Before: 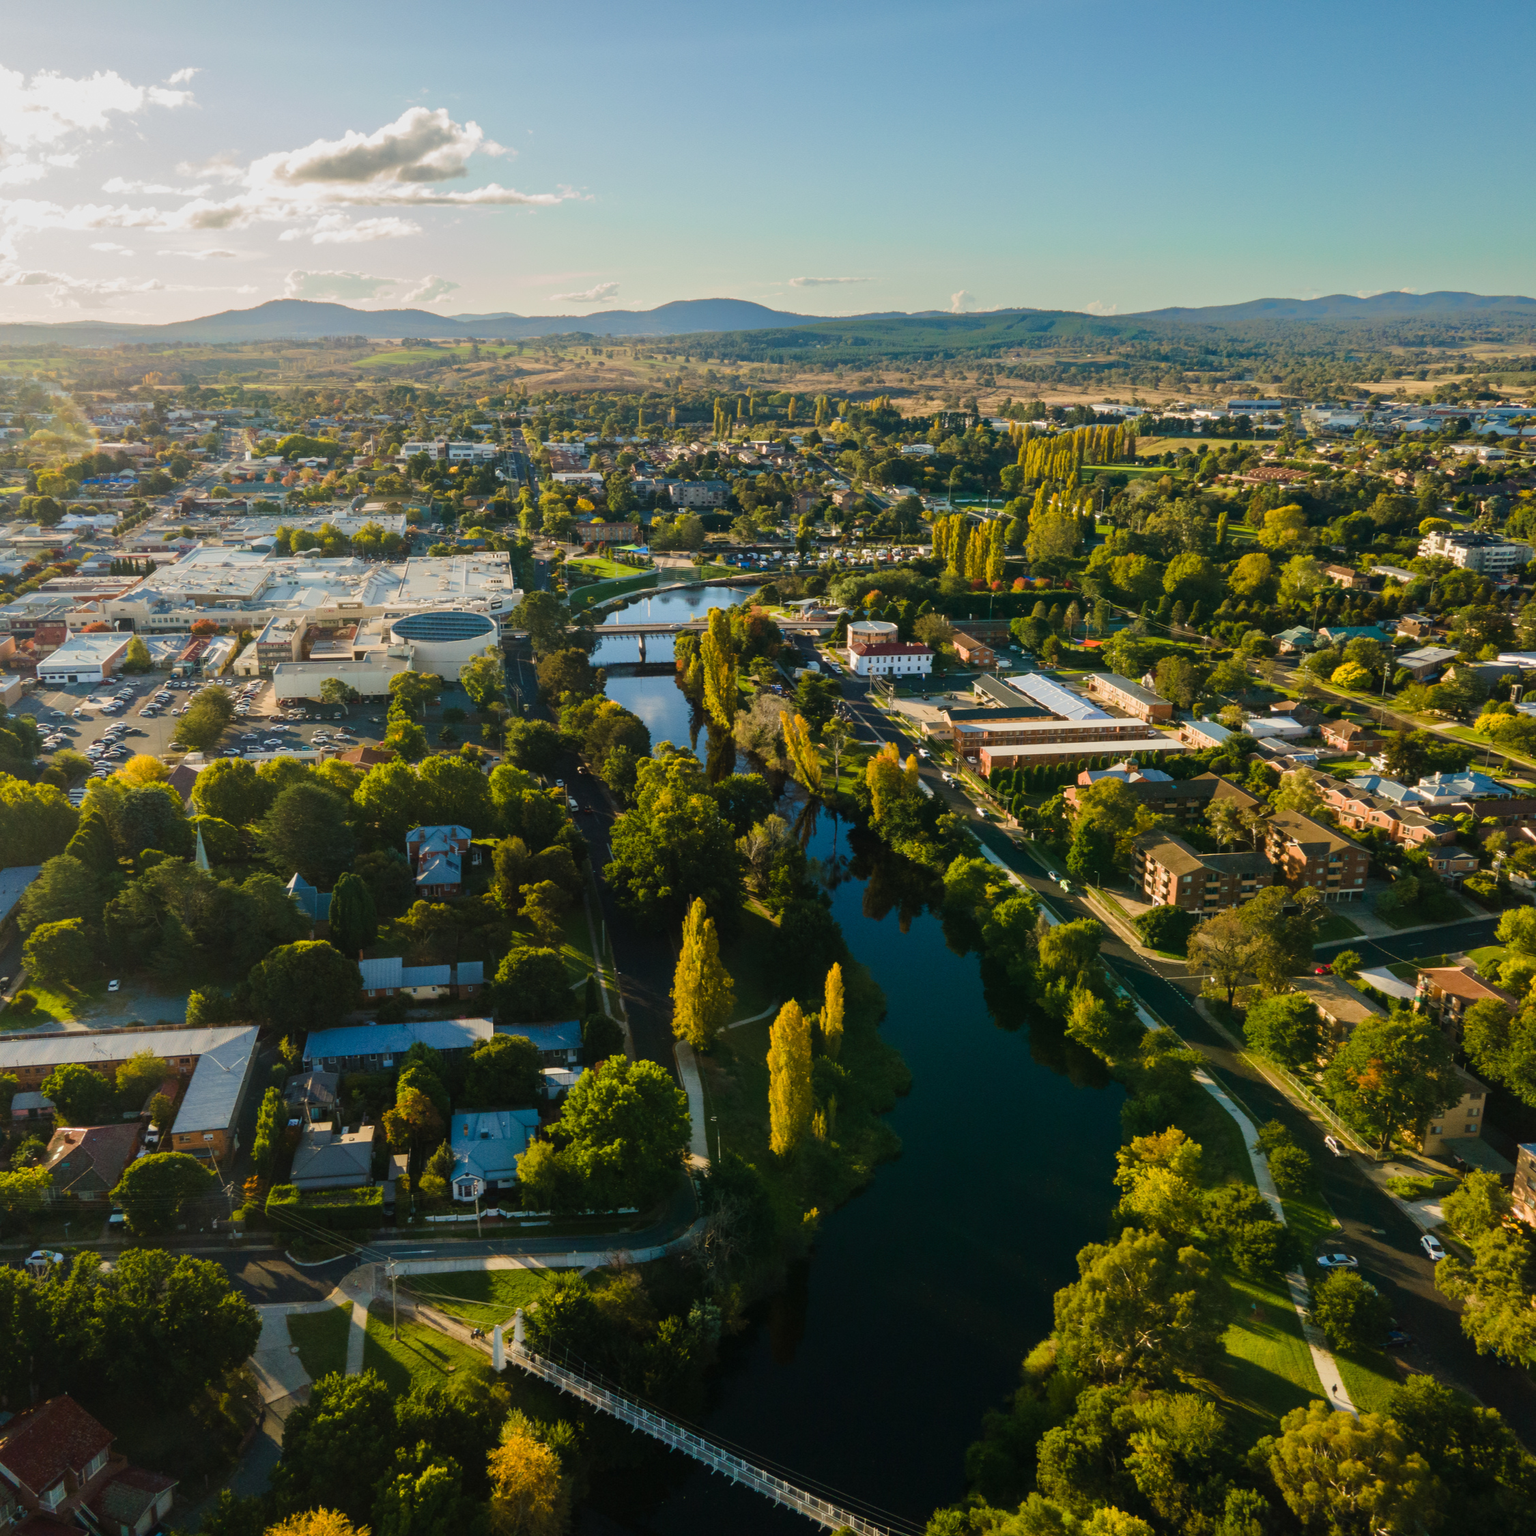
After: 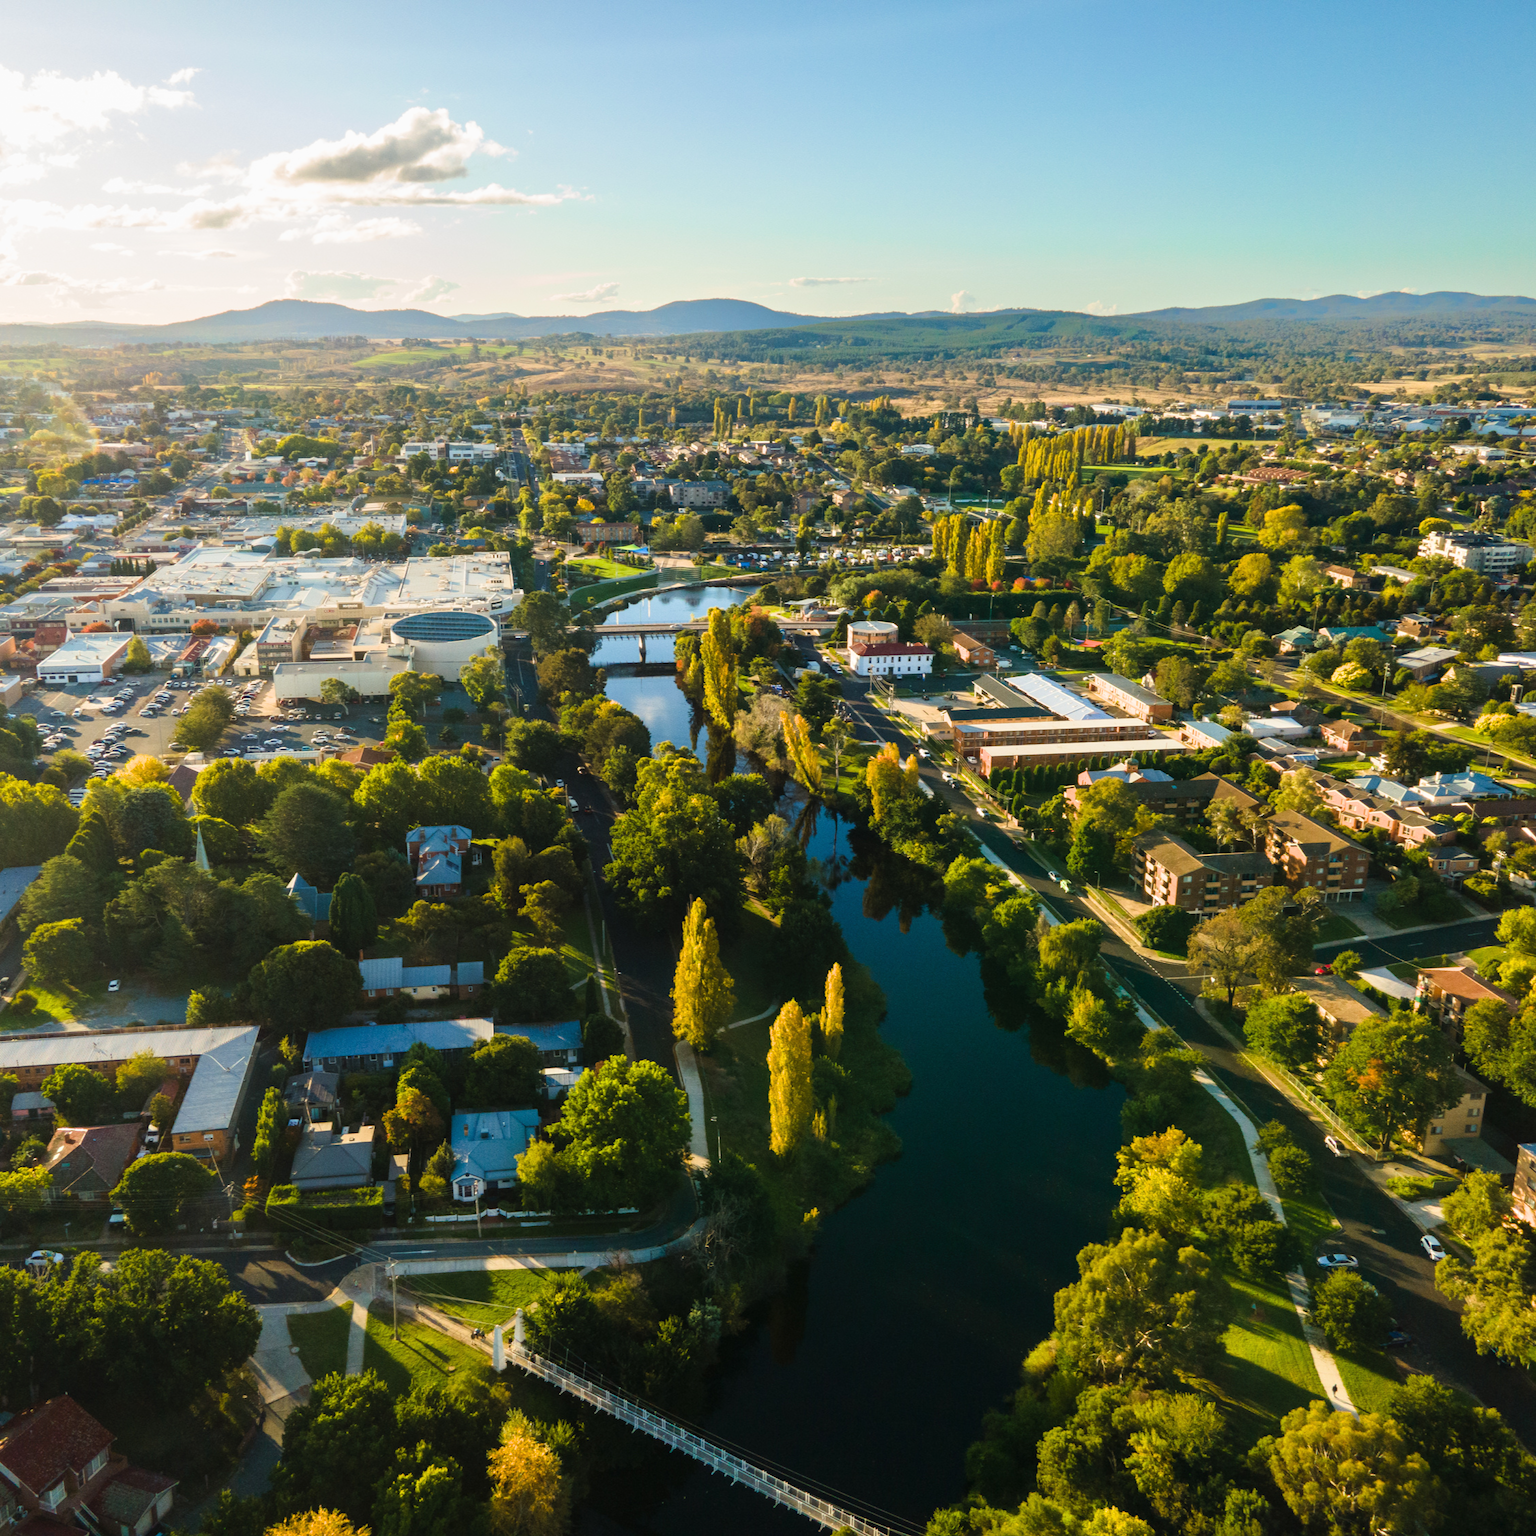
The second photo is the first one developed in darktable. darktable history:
exposure: black level correction 0, exposure 0.499 EV, compensate highlight preservation false
filmic rgb: black relative exposure -16 EV, white relative exposure 2.92 EV, hardness 9.97
